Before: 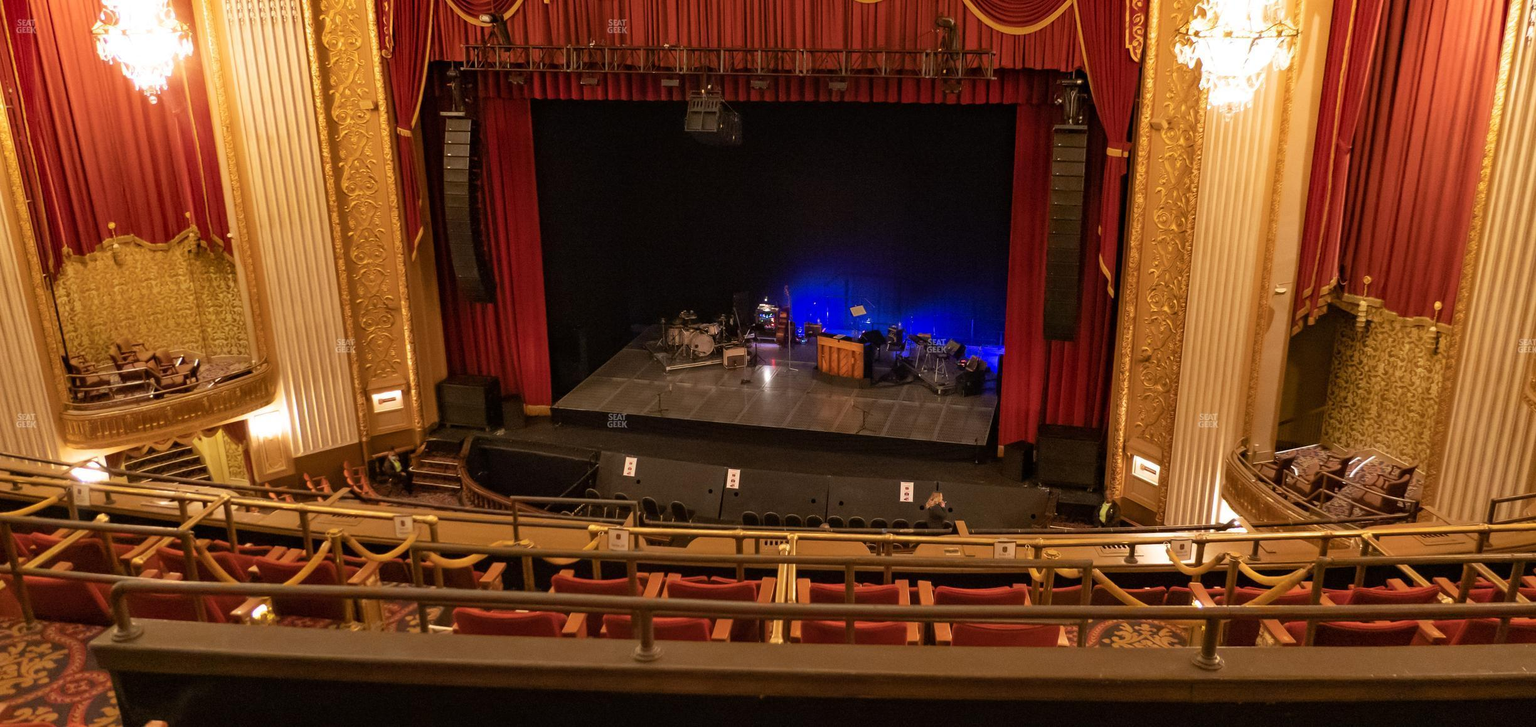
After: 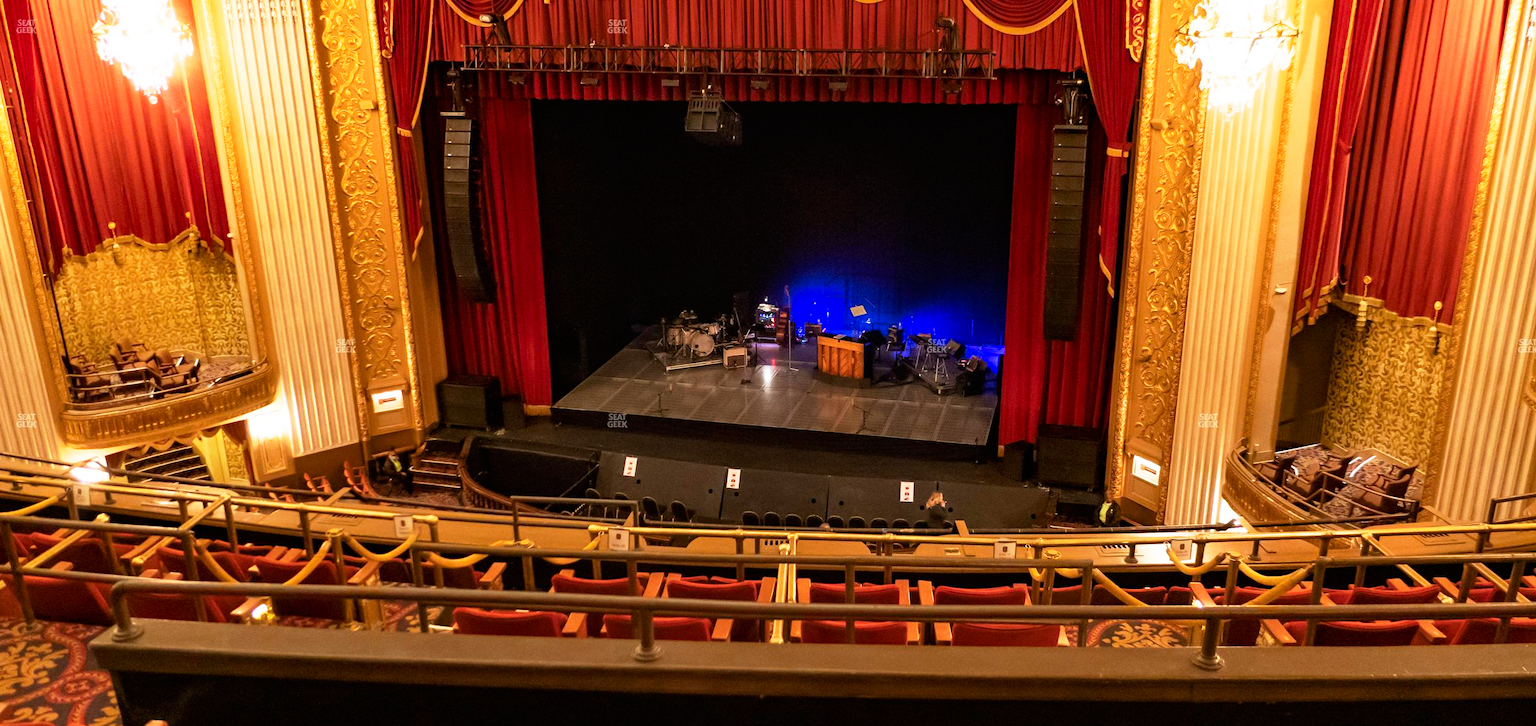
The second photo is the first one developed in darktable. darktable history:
base curve: curves: ch0 [(0, 0) (0.005, 0.002) (0.193, 0.295) (0.399, 0.664) (0.75, 0.928) (1, 1)], preserve colors none
